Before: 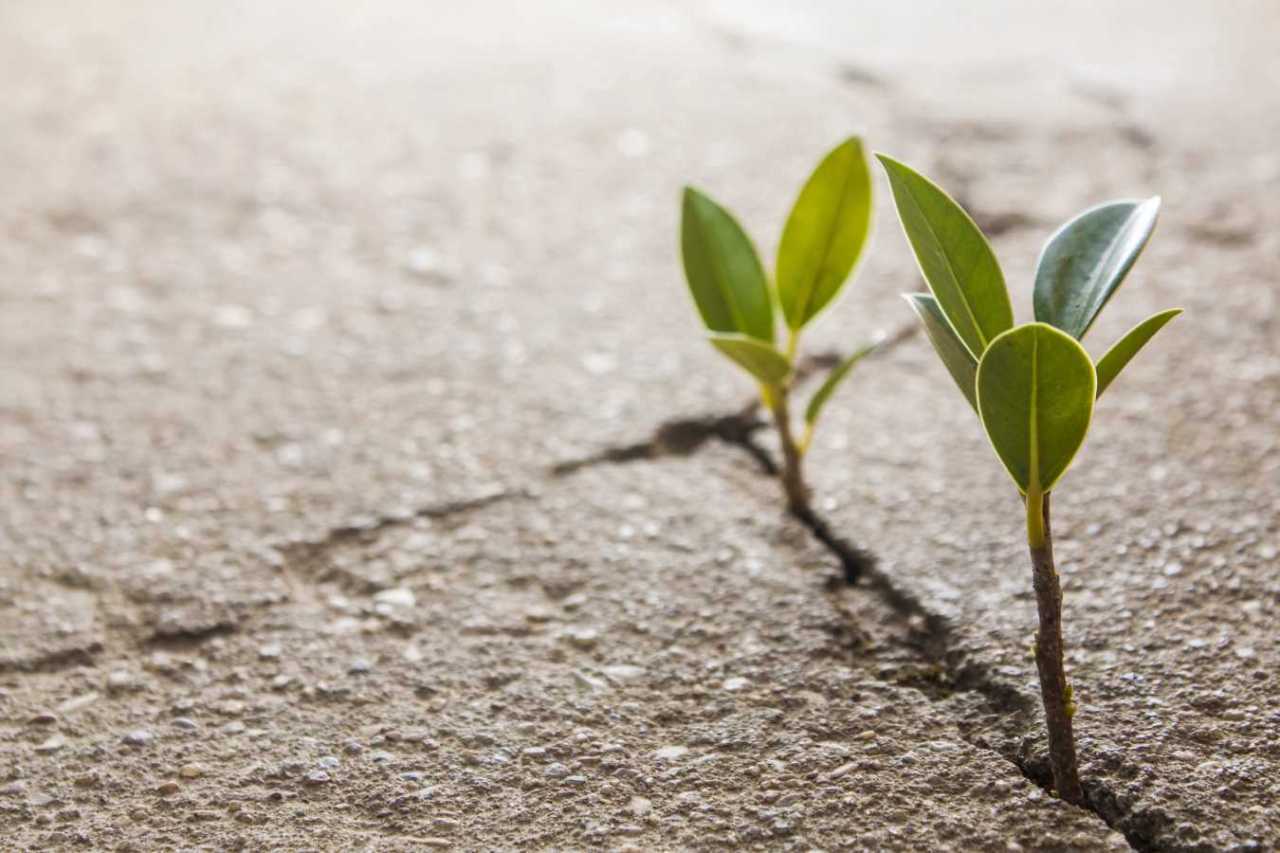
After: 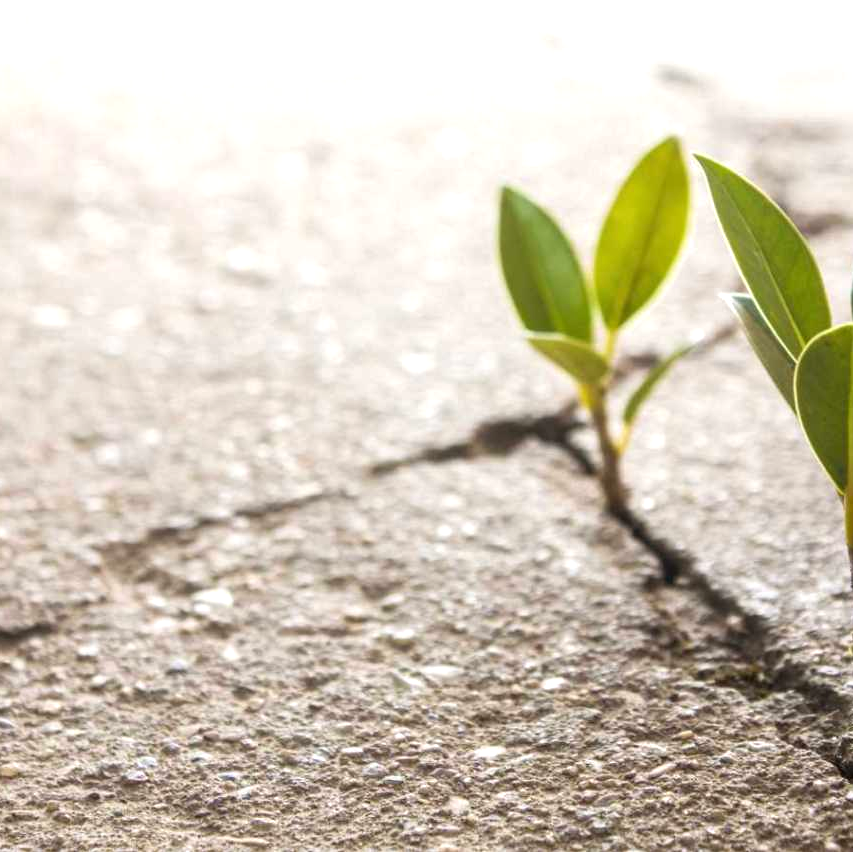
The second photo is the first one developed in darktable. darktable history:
exposure: black level correction 0, exposure 0.5 EV, compensate exposure bias true, compensate highlight preservation false
crop and rotate: left 14.292%, right 19.041%
